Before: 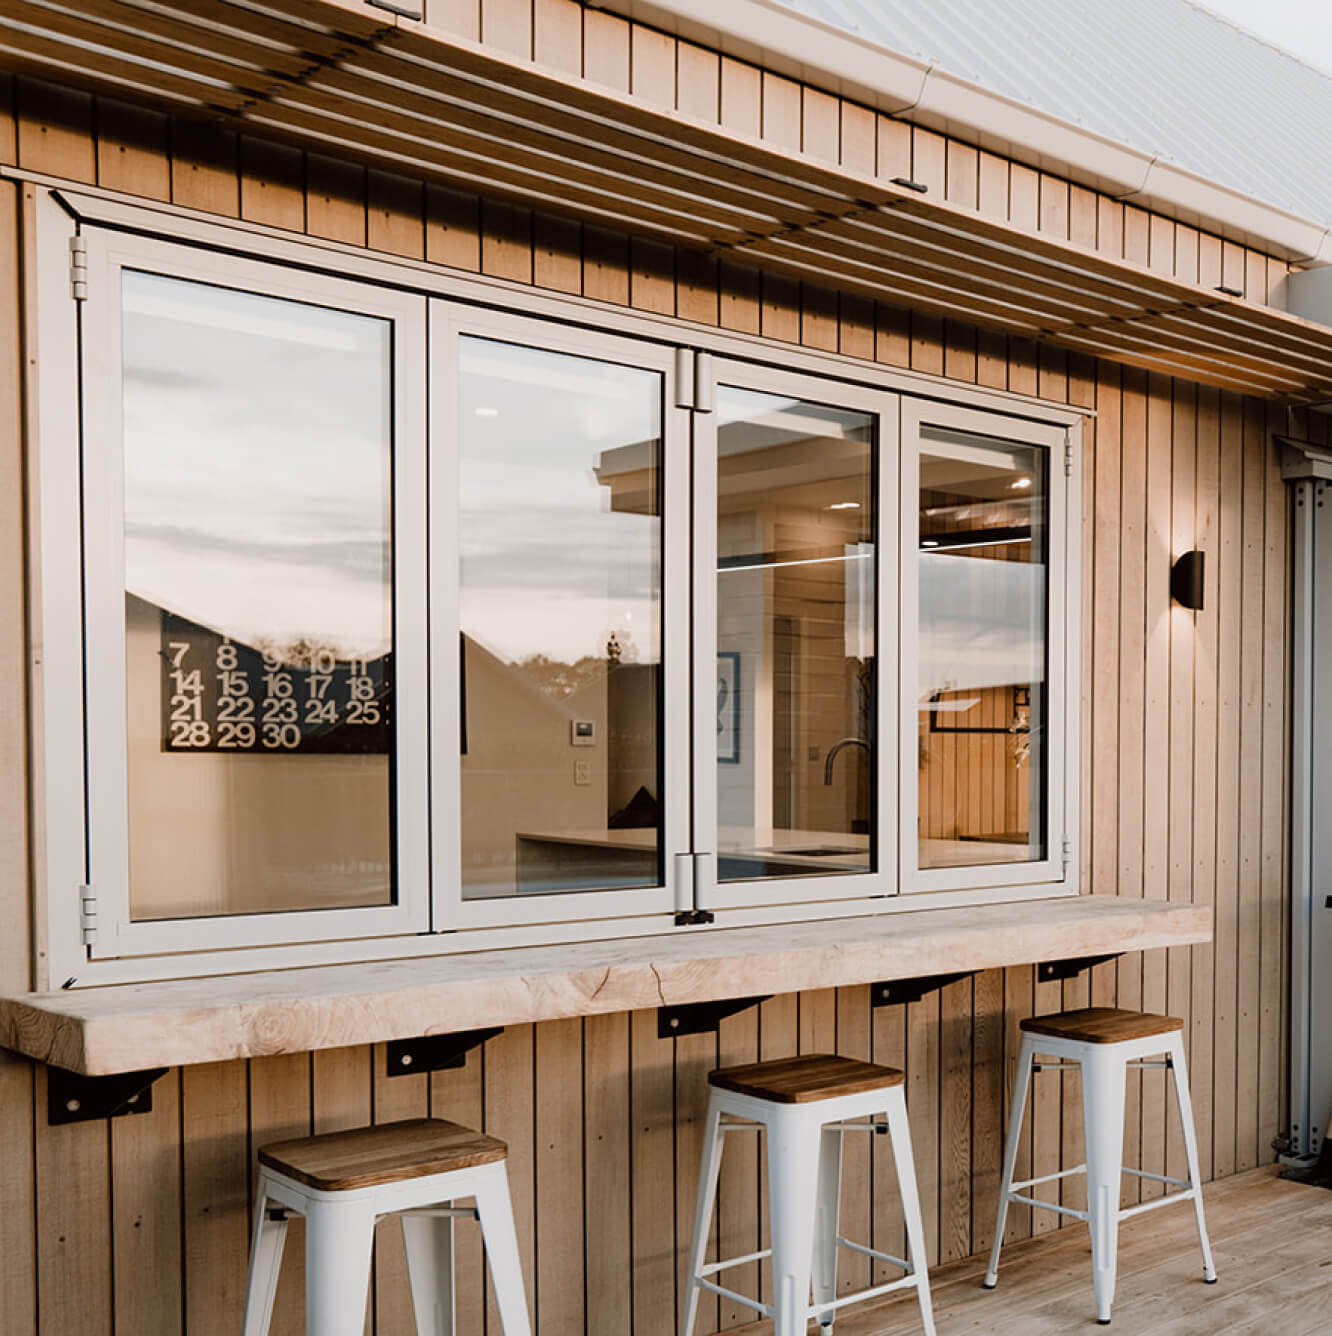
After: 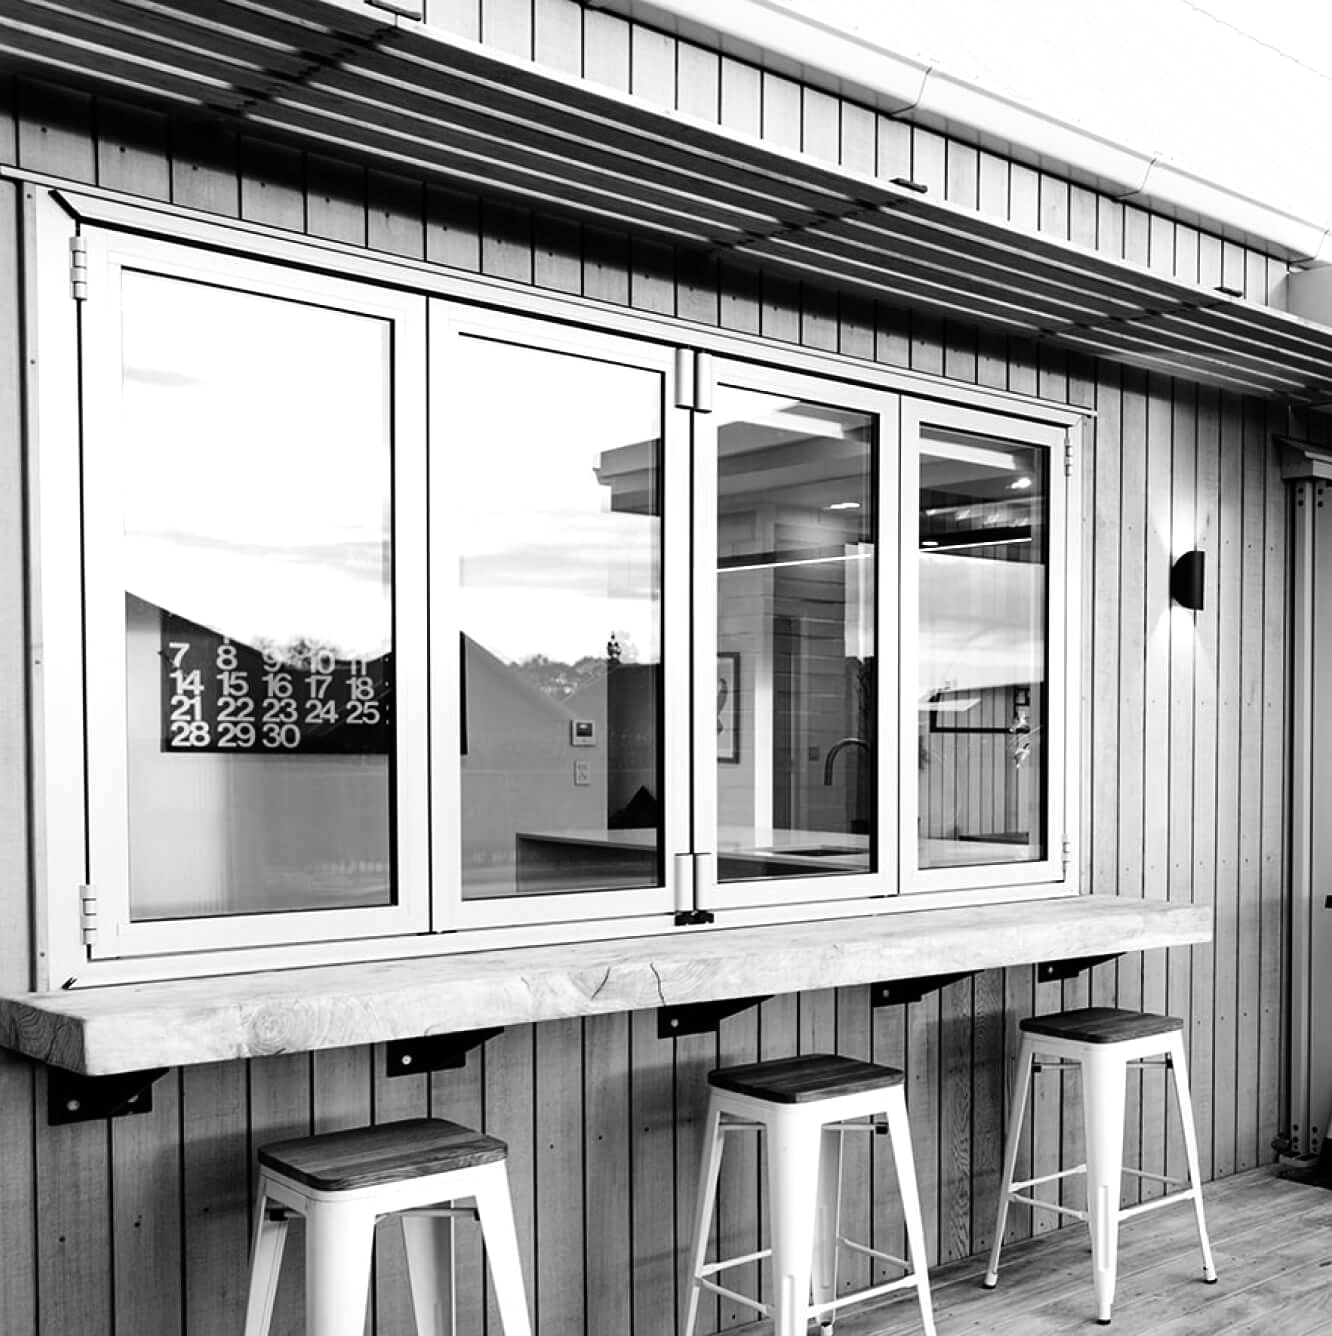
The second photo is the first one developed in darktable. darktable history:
tone equalizer: -8 EV -0.75 EV, -7 EV -0.7 EV, -6 EV -0.6 EV, -5 EV -0.4 EV, -3 EV 0.4 EV, -2 EV 0.6 EV, -1 EV 0.7 EV, +0 EV 0.75 EV, edges refinement/feathering 500, mask exposure compensation -1.57 EV, preserve details no
monochrome: on, module defaults
